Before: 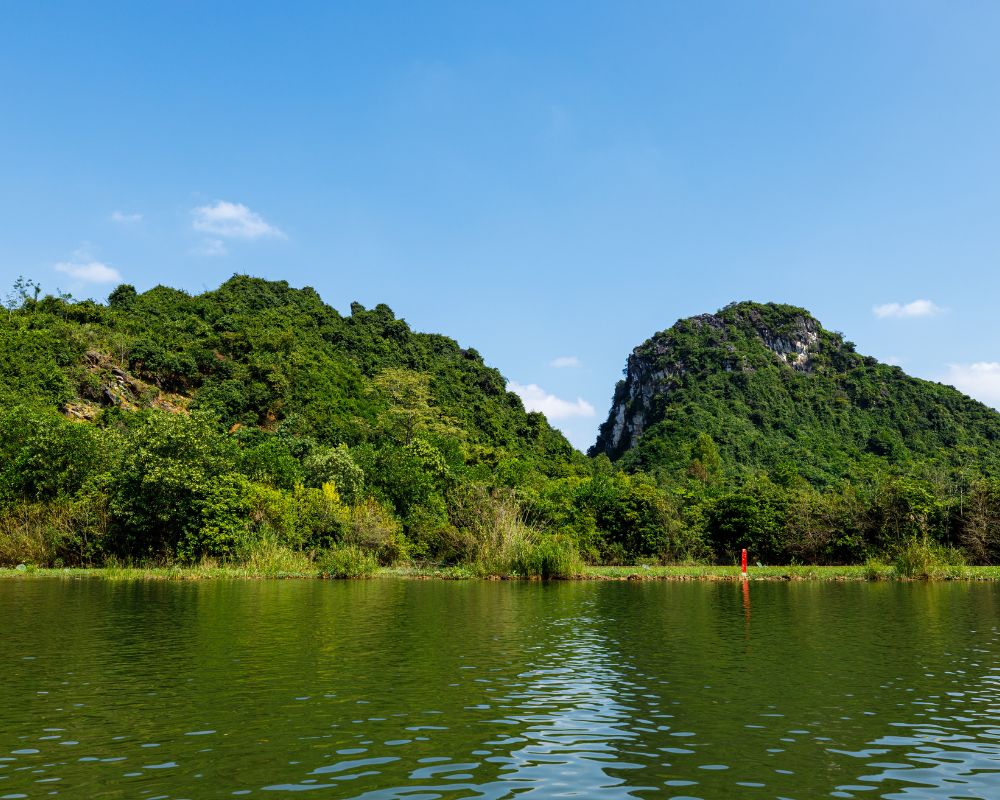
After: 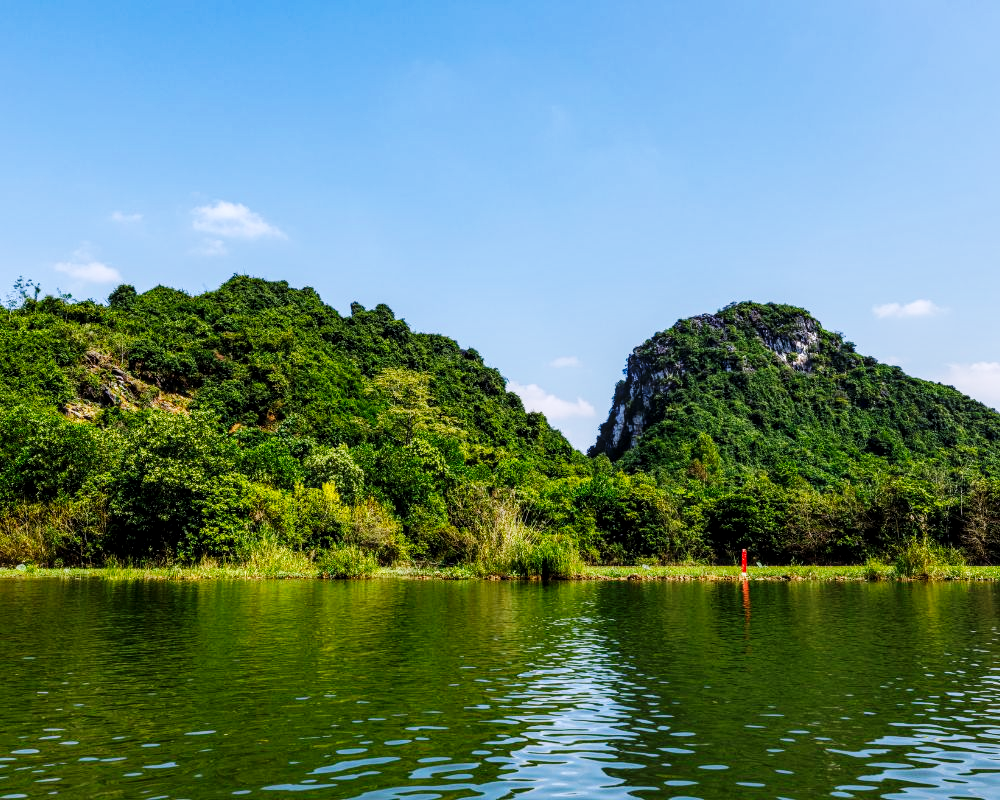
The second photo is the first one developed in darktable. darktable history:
base curve: curves: ch0 [(0, 0) (0.032, 0.025) (0.121, 0.166) (0.206, 0.329) (0.605, 0.79) (1, 1)], preserve colors none
white balance: red 1.004, blue 1.096
exposure: exposure -0.242 EV, compensate highlight preservation false
local contrast: detail 130%
